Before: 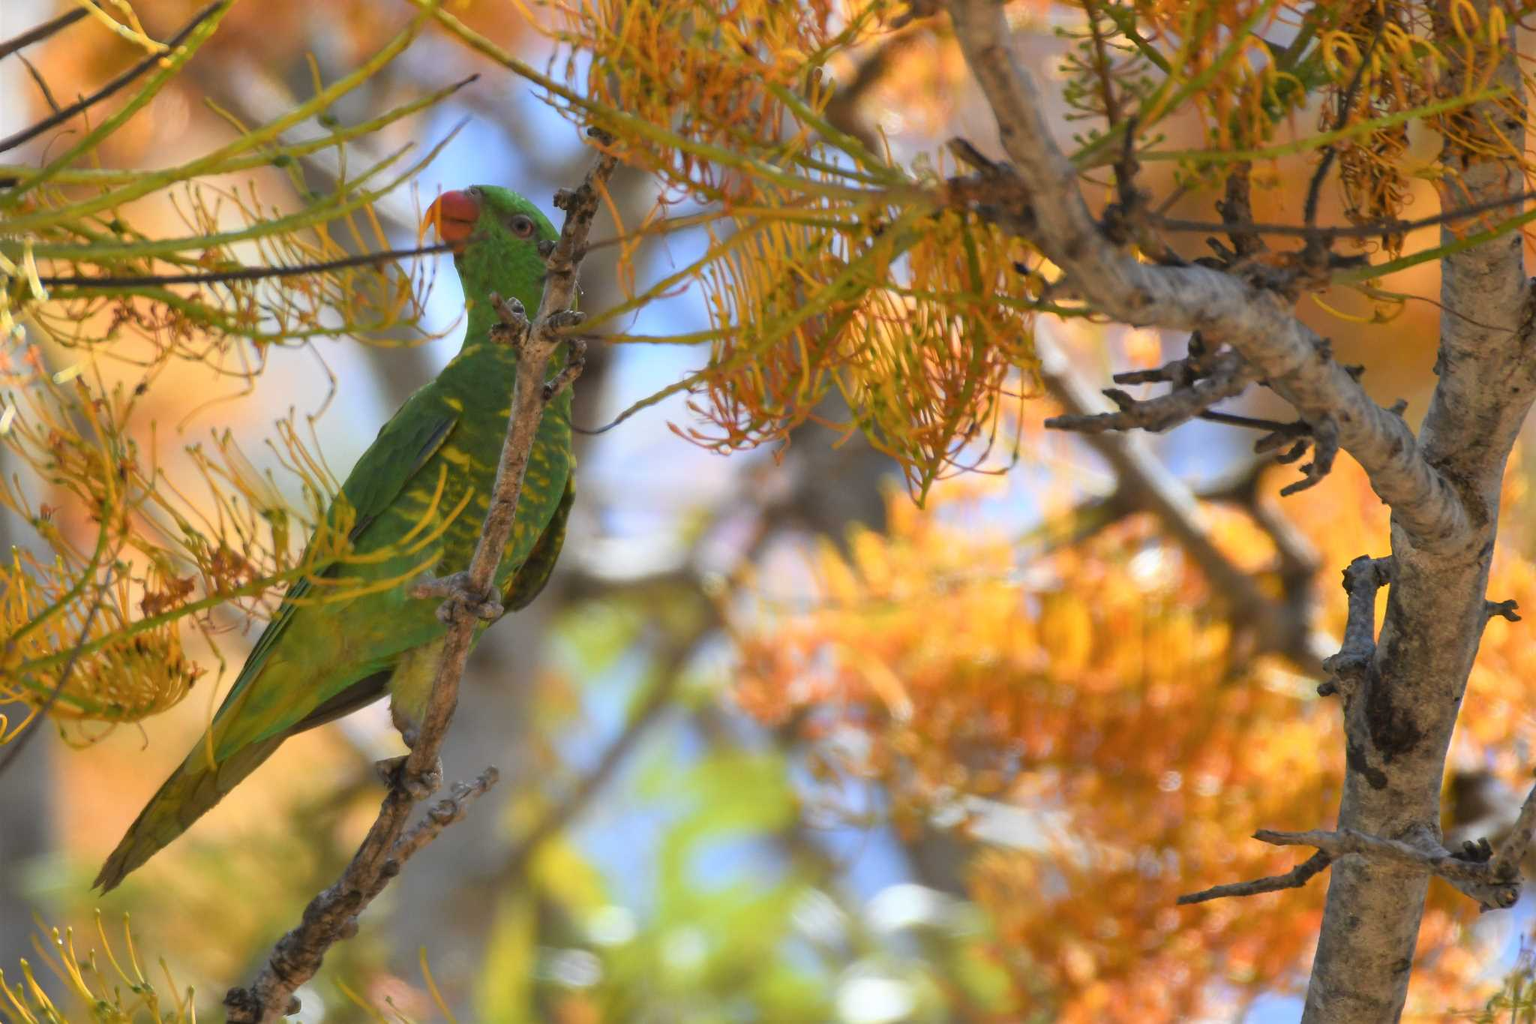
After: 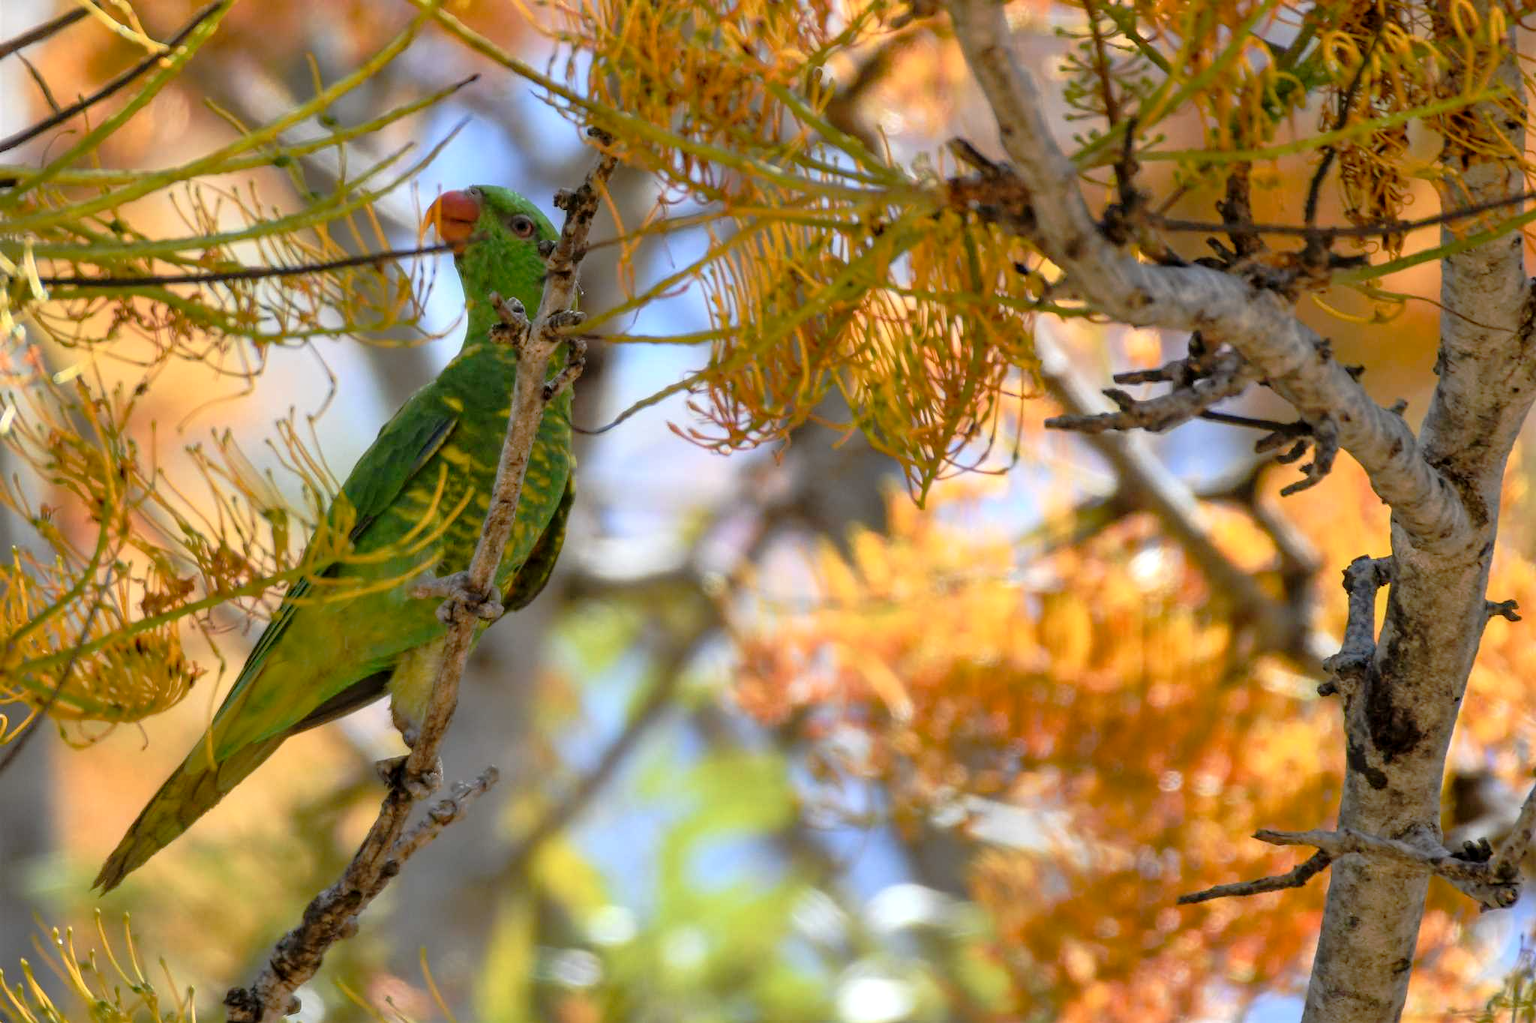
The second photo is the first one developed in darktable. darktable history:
local contrast: on, module defaults
tone curve: curves: ch0 [(0, 0) (0.126, 0.061) (0.362, 0.382) (0.498, 0.498) (0.706, 0.712) (1, 1)]; ch1 [(0, 0) (0.5, 0.505) (0.55, 0.578) (1, 1)]; ch2 [(0, 0) (0.44, 0.424) (0.489, 0.483) (0.537, 0.538) (1, 1)], preserve colors none
